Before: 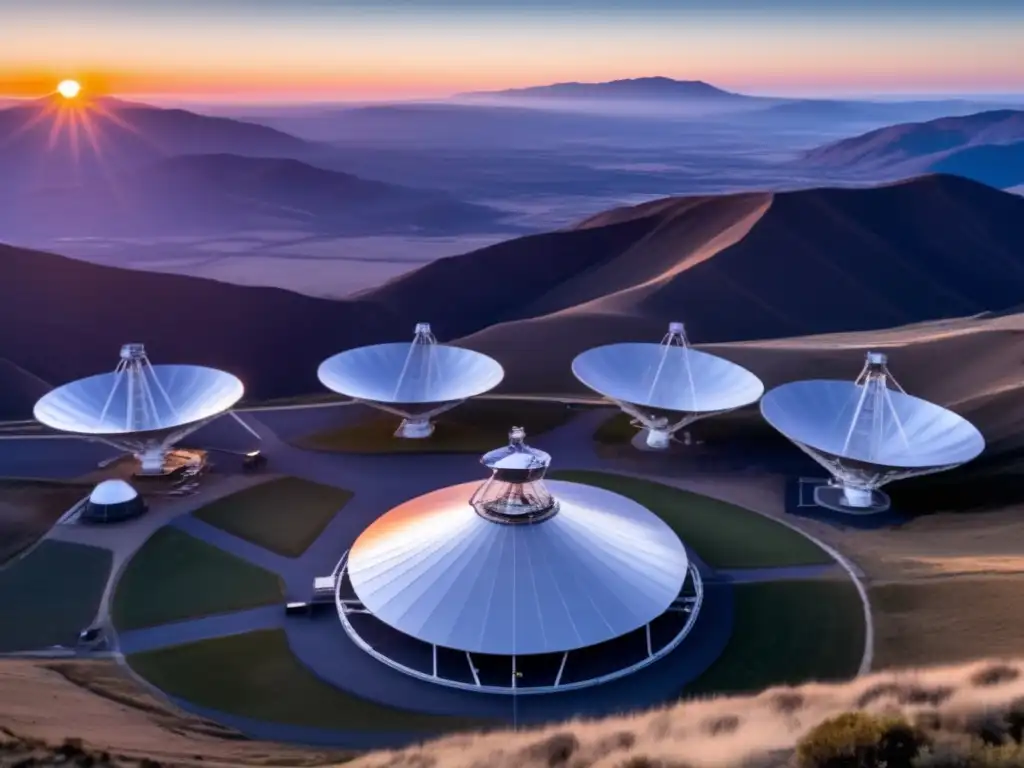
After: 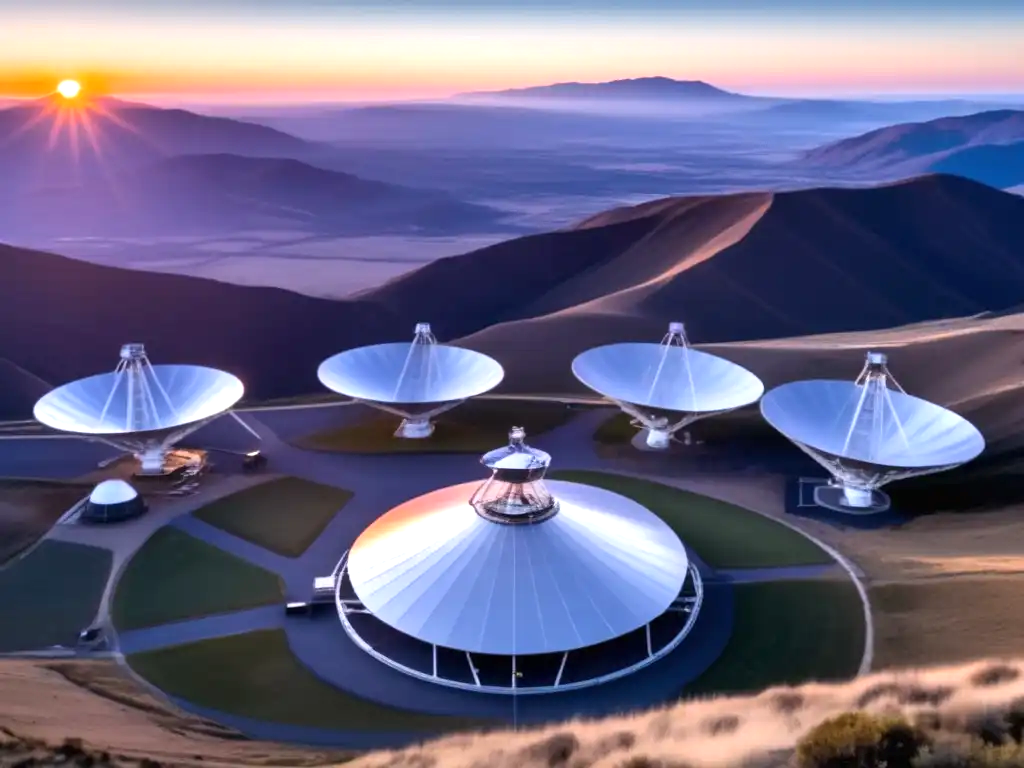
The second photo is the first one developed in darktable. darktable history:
tone equalizer: on, module defaults
exposure: black level correction 0, exposure 0.499 EV, compensate exposure bias true, compensate highlight preservation false
